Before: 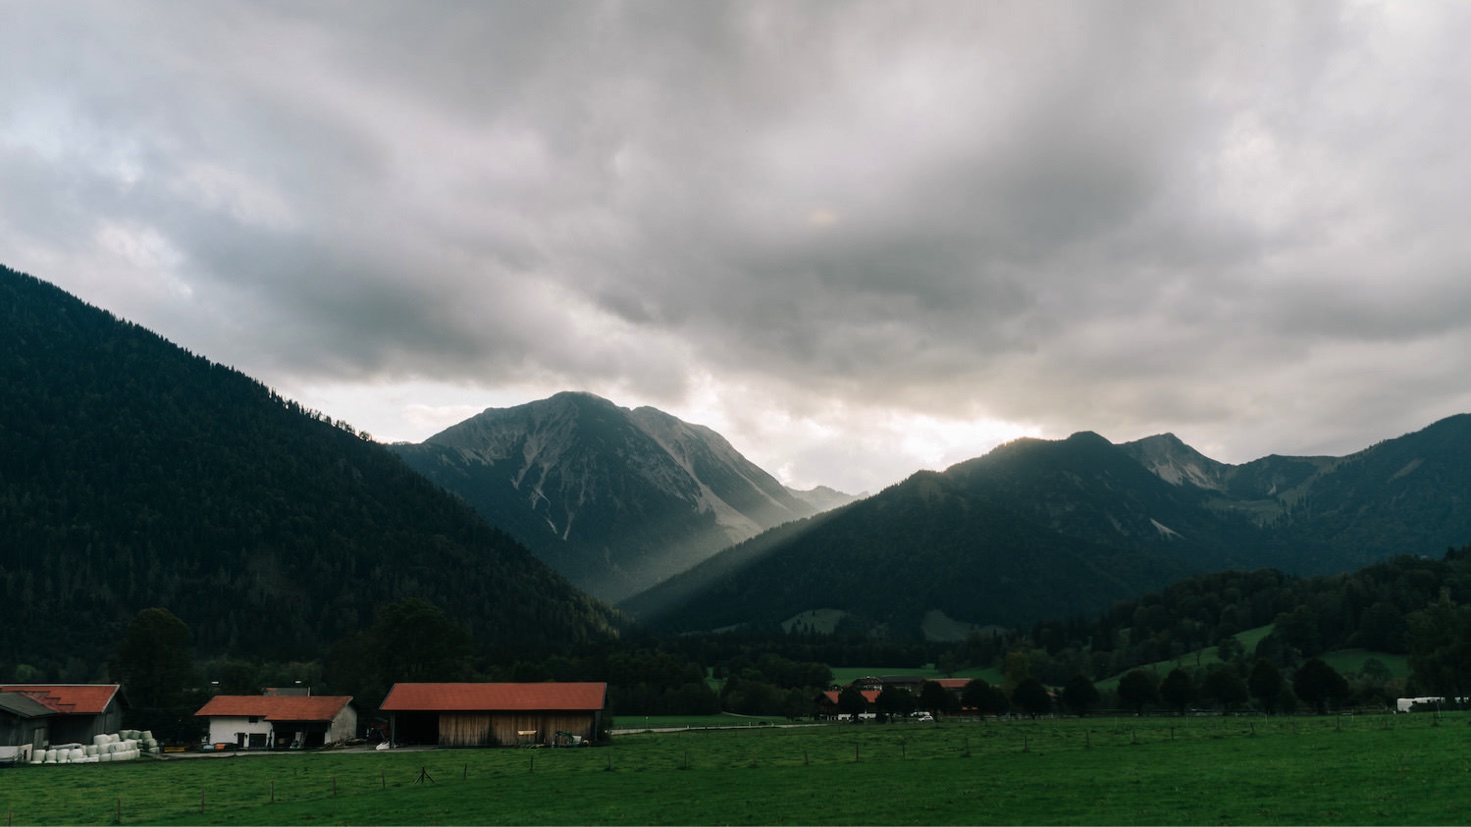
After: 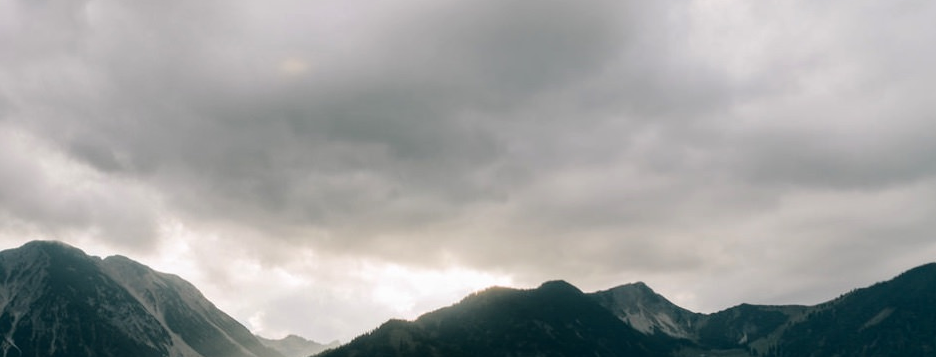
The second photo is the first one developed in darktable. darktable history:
crop: left 36.005%, top 18.293%, right 0.31%, bottom 38.444%
fill light: exposure -2 EV, width 8.6
